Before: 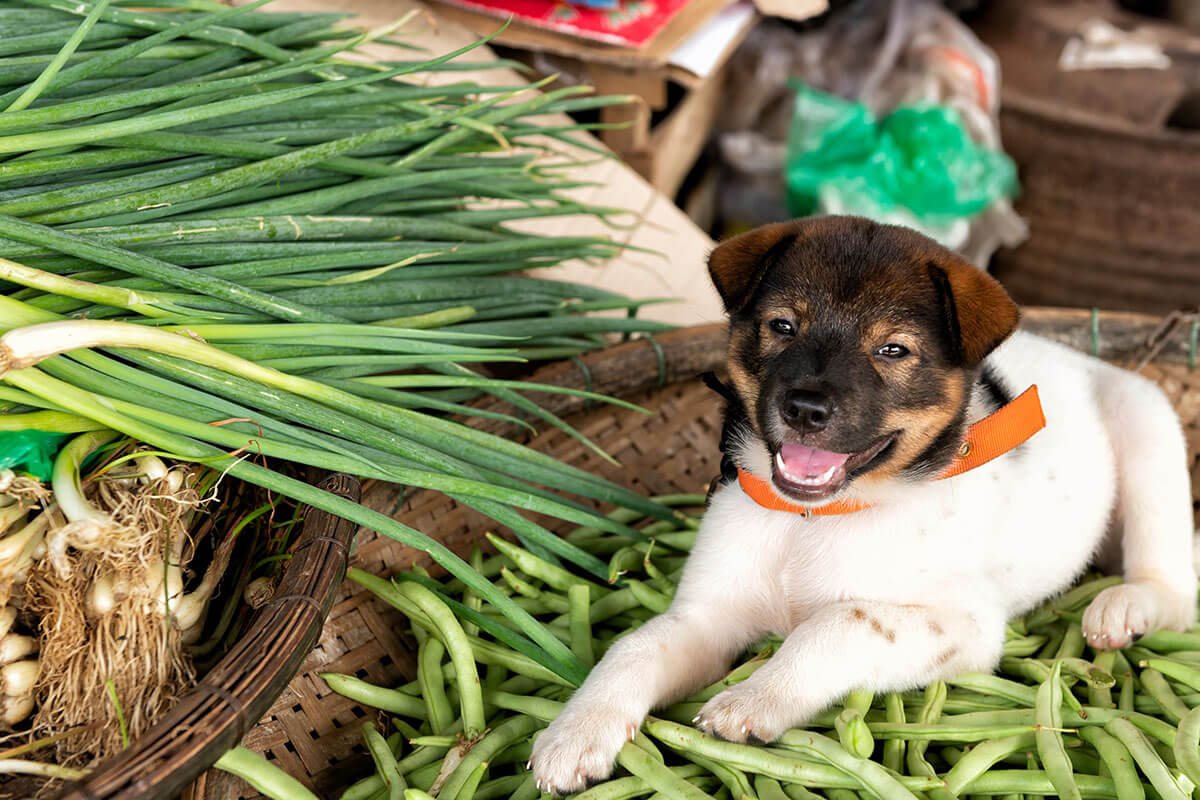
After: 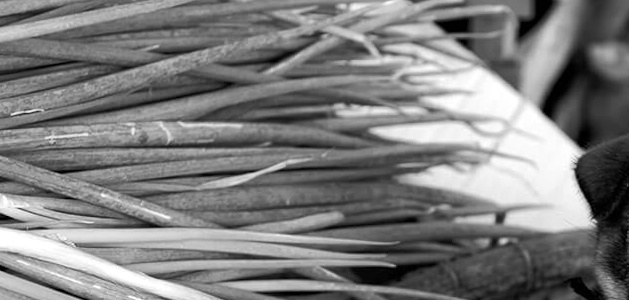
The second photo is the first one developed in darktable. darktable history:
crop: left 10.121%, top 10.631%, right 36.218%, bottom 51.526%
tone equalizer: -8 EV -0.001 EV, -7 EV 0.001 EV, -6 EV -0.002 EV, -5 EV -0.003 EV, -4 EV -0.062 EV, -3 EV -0.222 EV, -2 EV -0.267 EV, -1 EV 0.105 EV, +0 EV 0.303 EV
monochrome: a 32, b 64, size 2.3
rotate and perspective: rotation 0.226°, lens shift (vertical) -0.042, crop left 0.023, crop right 0.982, crop top 0.006, crop bottom 0.994
